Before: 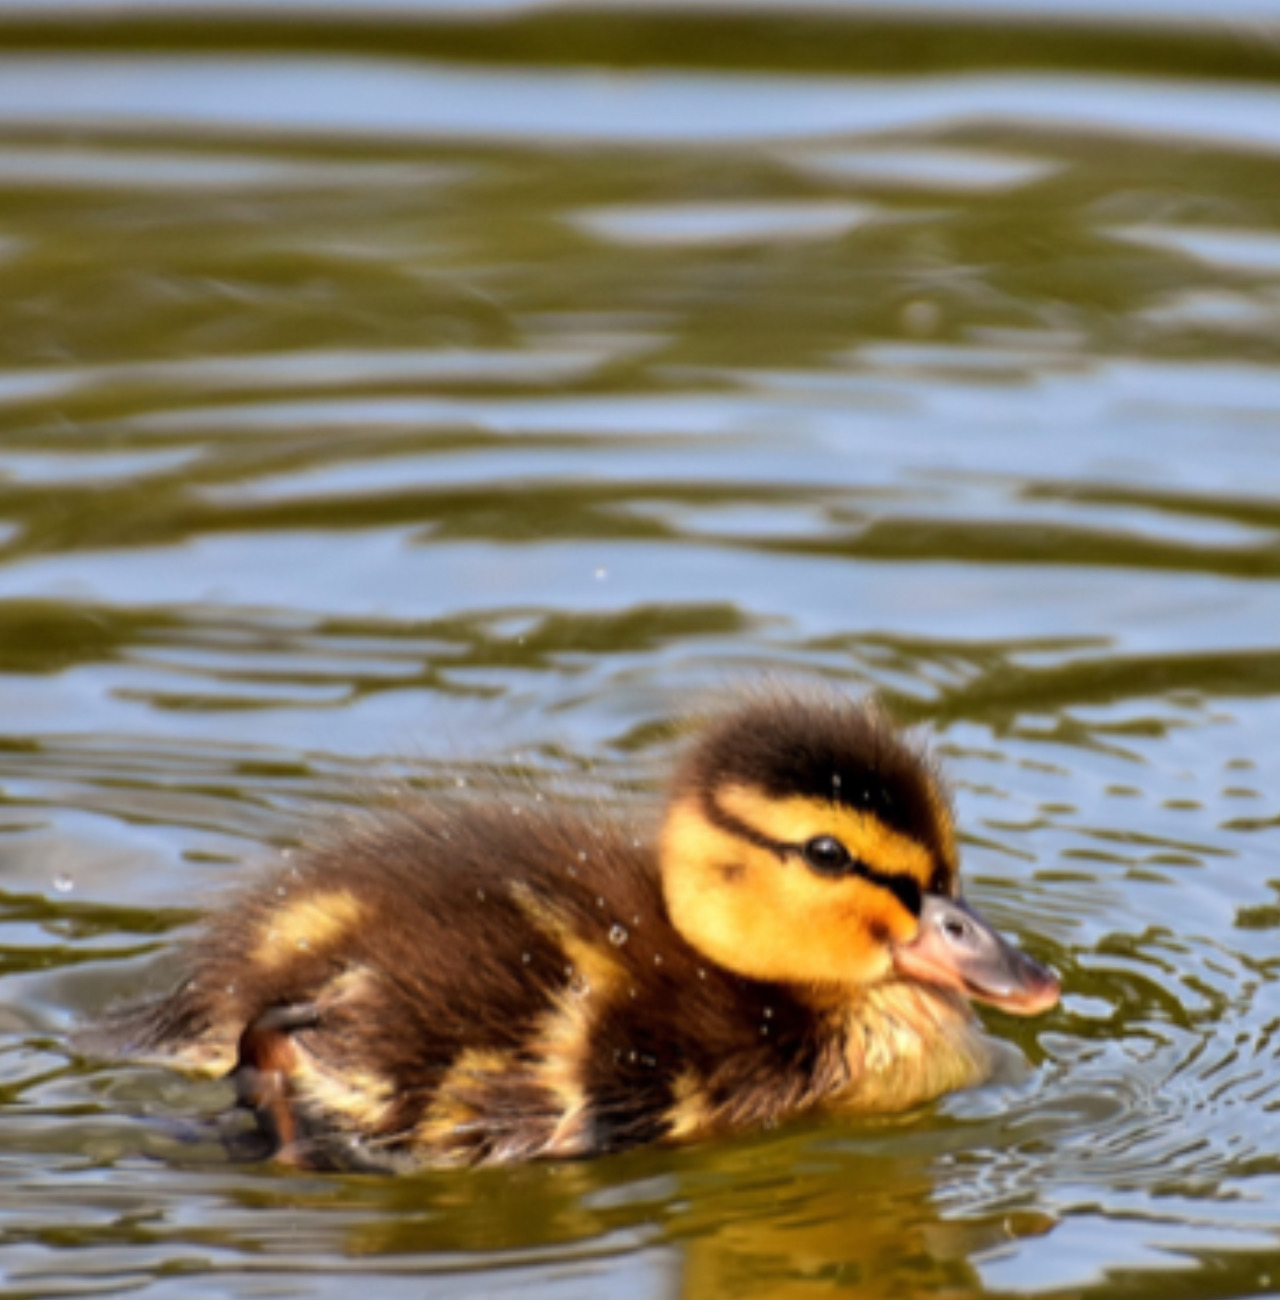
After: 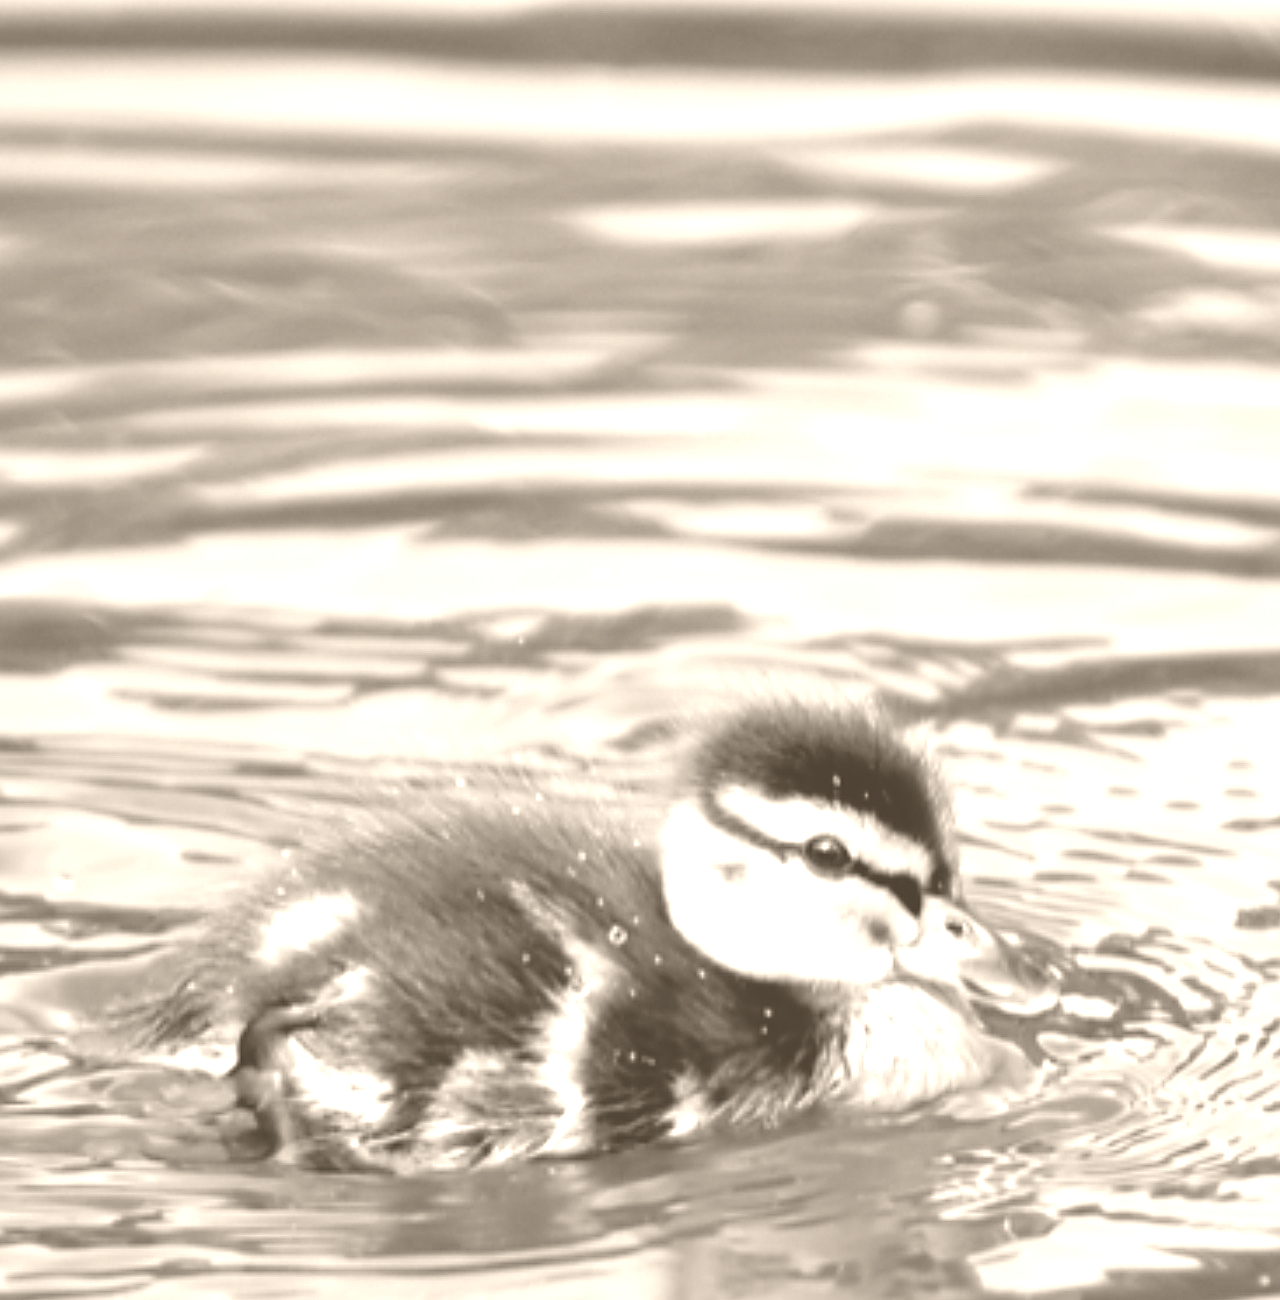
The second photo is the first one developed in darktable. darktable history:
shadows and highlights: shadows -12.5, white point adjustment 4, highlights 28.33
colorize: hue 34.49°, saturation 35.33%, source mix 100%, version 1
sharpen: on, module defaults
